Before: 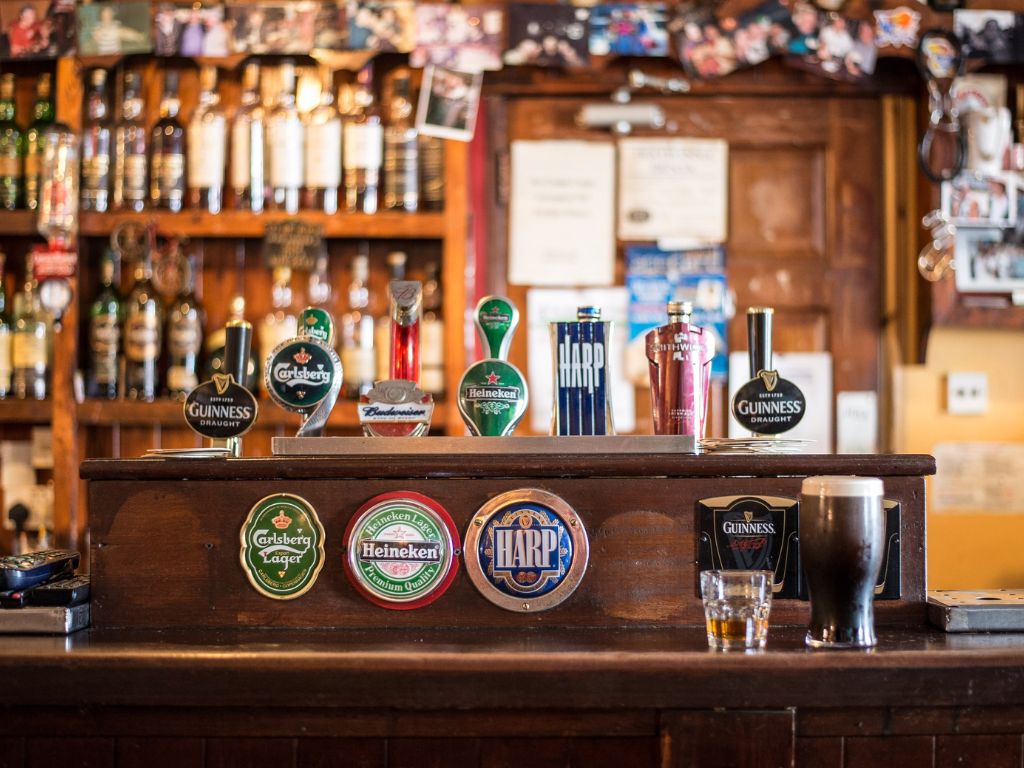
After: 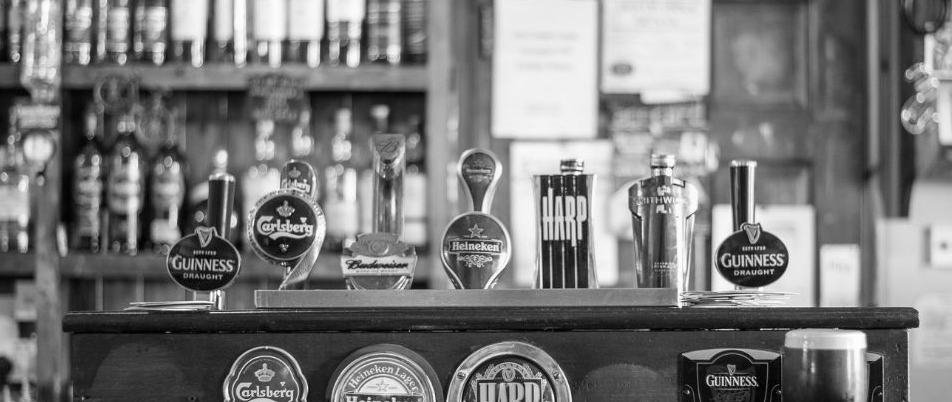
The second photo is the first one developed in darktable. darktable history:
crop: left 1.744%, top 19.225%, right 5.069%, bottom 28.357%
monochrome: a 16.06, b 15.48, size 1
